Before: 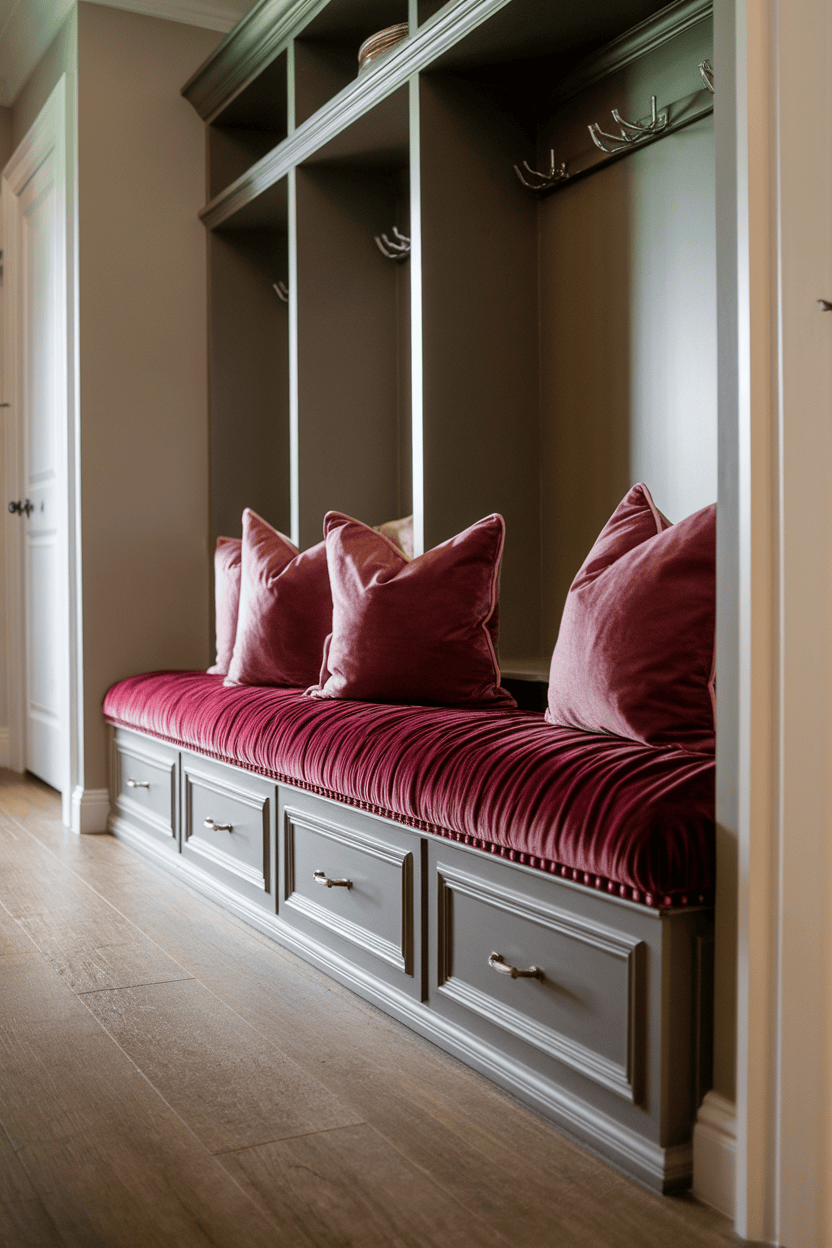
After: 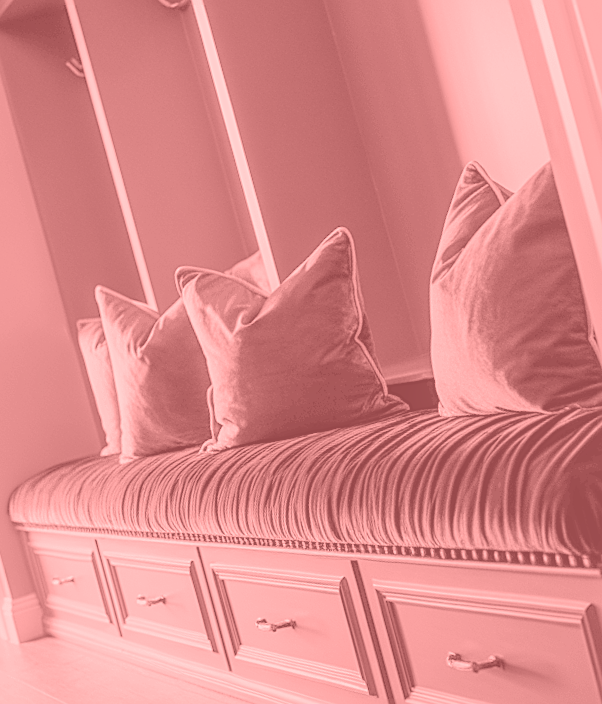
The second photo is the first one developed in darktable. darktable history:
local contrast: on, module defaults
crop and rotate: left 17.732%, right 15.423%
color balance rgb: perceptual saturation grading › global saturation 25%, perceptual brilliance grading › mid-tones 10%, perceptual brilliance grading › shadows 15%, global vibrance 20%
contrast brightness saturation: brightness 0.18, saturation -0.5
colorize: saturation 51%, source mix 50.67%, lightness 50.67%
rotate and perspective: rotation -14.8°, crop left 0.1, crop right 0.903, crop top 0.25, crop bottom 0.748
sharpen: on, module defaults
